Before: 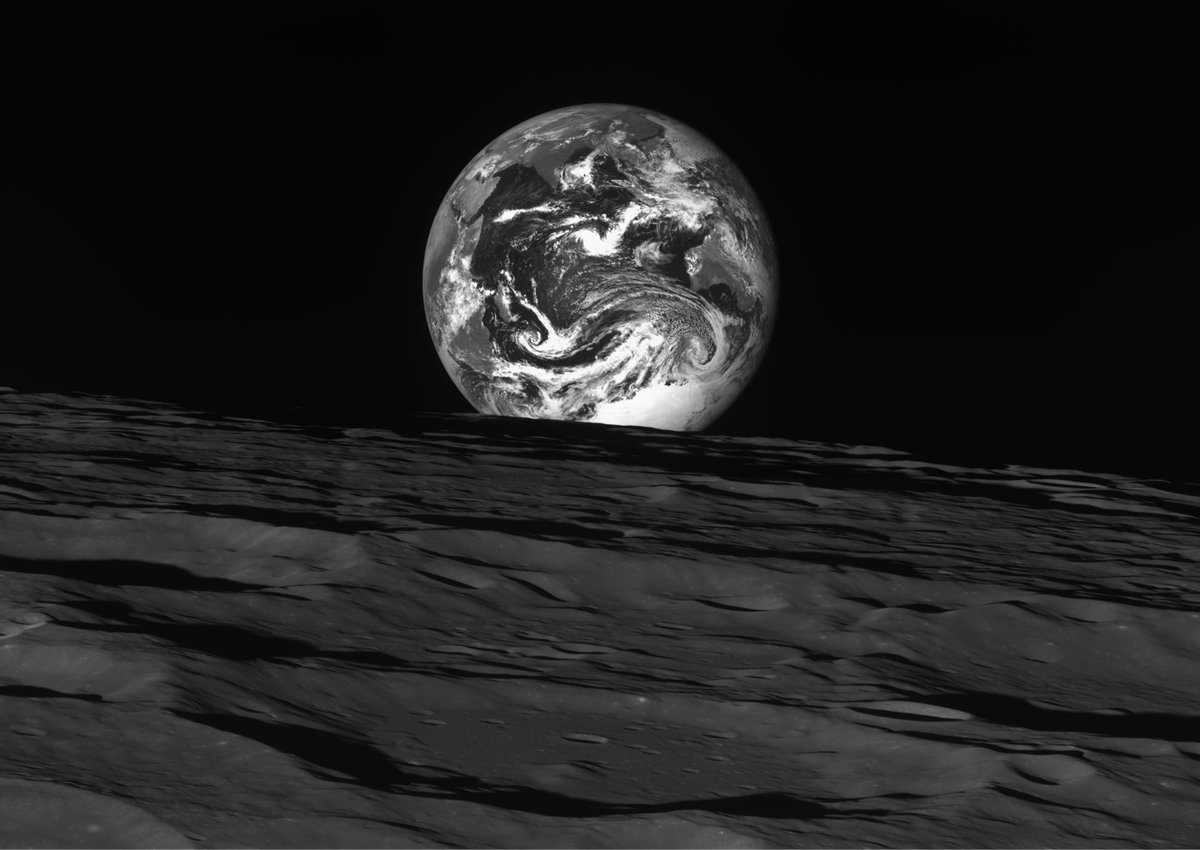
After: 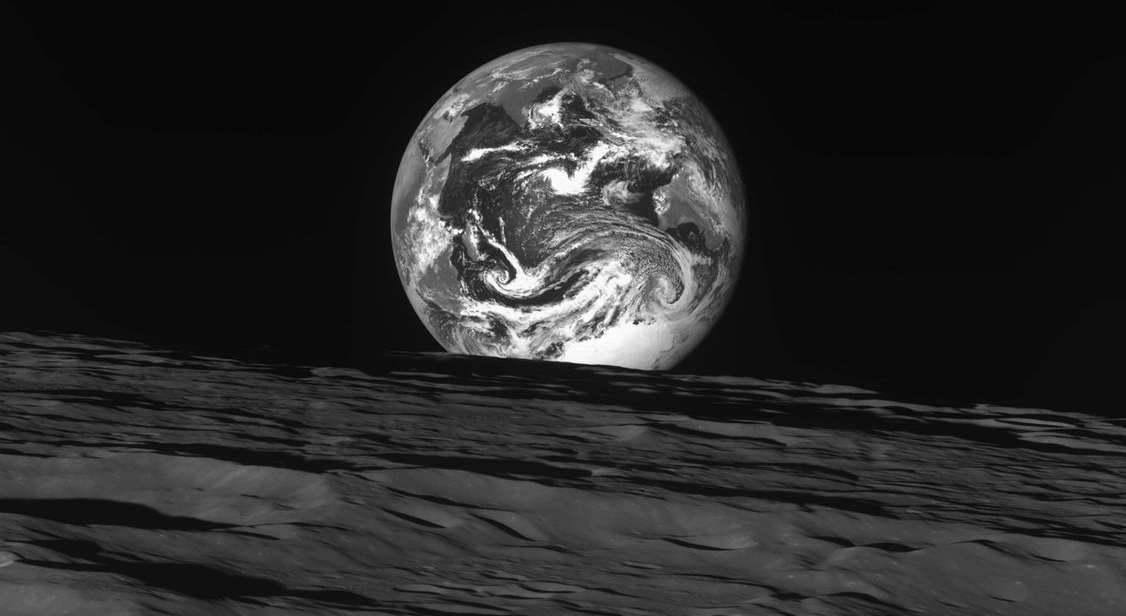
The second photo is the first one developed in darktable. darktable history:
crop: left 2.737%, top 7.287%, right 3.421%, bottom 20.179%
contrast brightness saturation: brightness 0.09, saturation 0.19
white balance: red 1, blue 1
